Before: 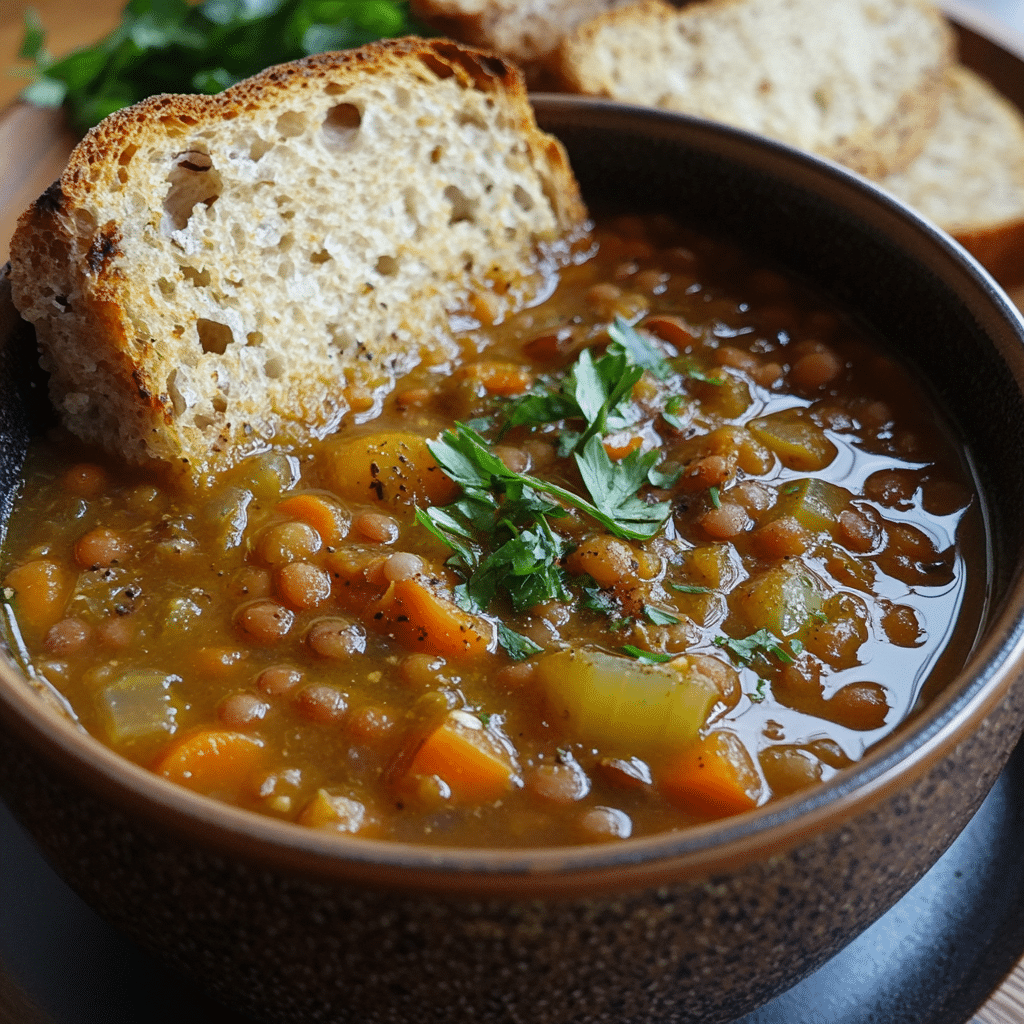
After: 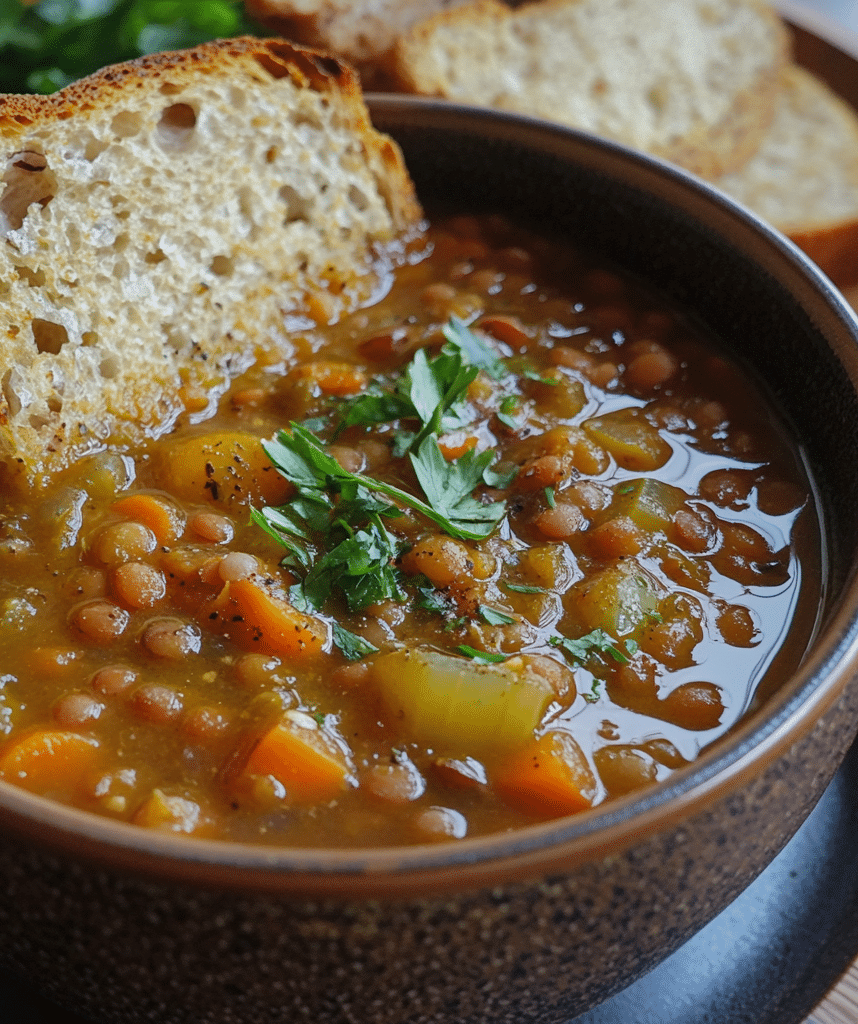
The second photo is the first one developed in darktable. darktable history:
crop: left 16.145%
shadows and highlights: shadows 40, highlights -60
